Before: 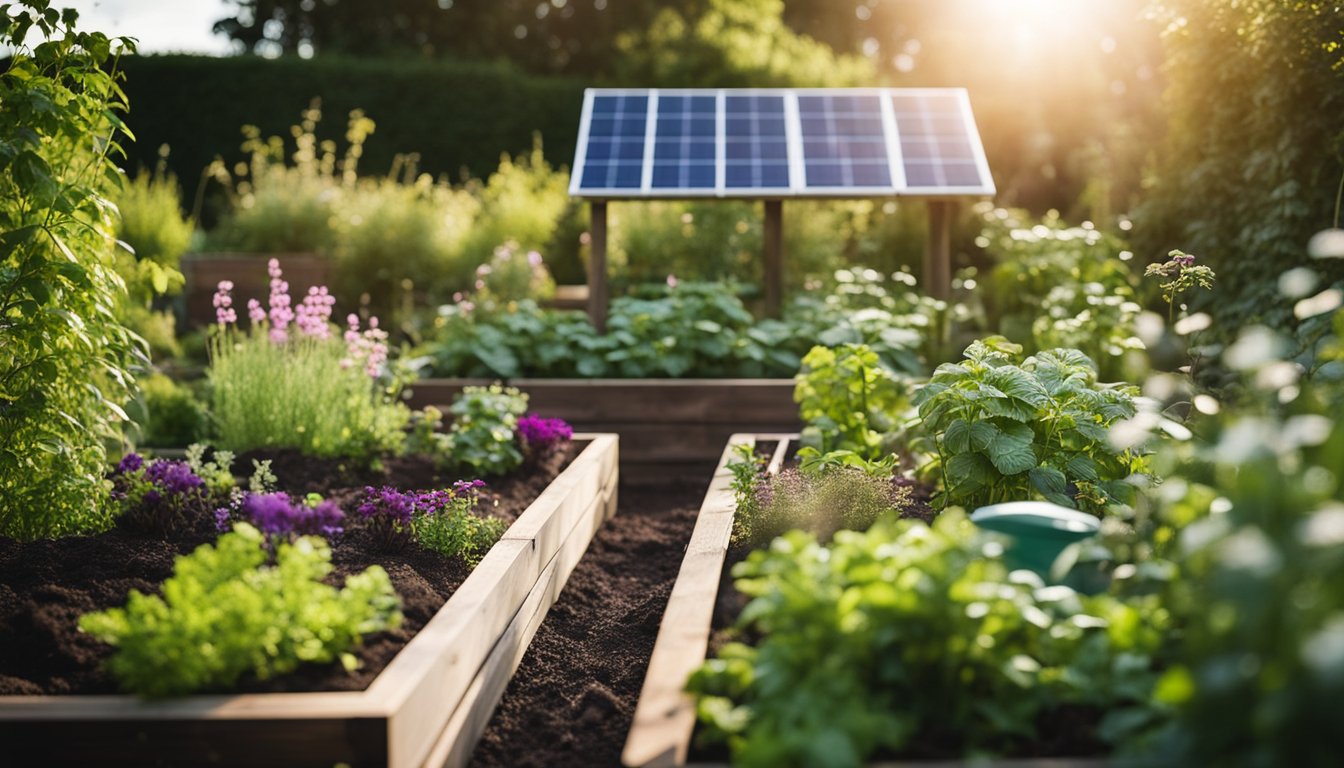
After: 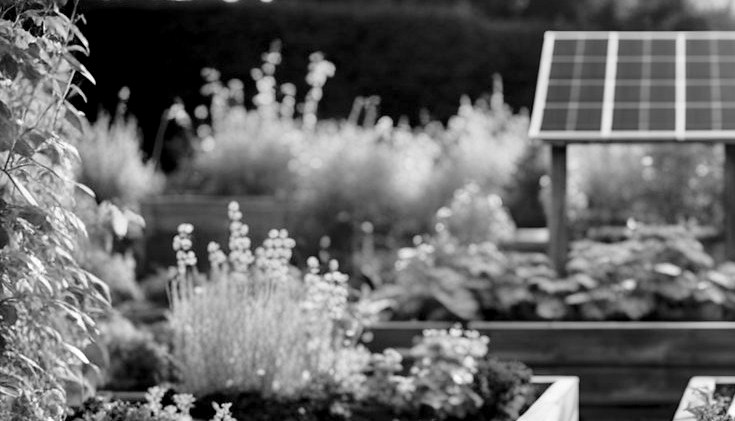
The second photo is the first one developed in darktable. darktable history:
crop and rotate: left 3.047%, top 7.509%, right 42.236%, bottom 37.598%
tone equalizer: -8 EV 0.001 EV, -7 EV -0.004 EV, -6 EV 0.009 EV, -5 EV 0.032 EV, -4 EV 0.276 EV, -3 EV 0.644 EV, -2 EV 0.584 EV, -1 EV 0.187 EV, +0 EV 0.024 EV
monochrome: on, module defaults
exposure: black level correction 0.011, compensate highlight preservation false
